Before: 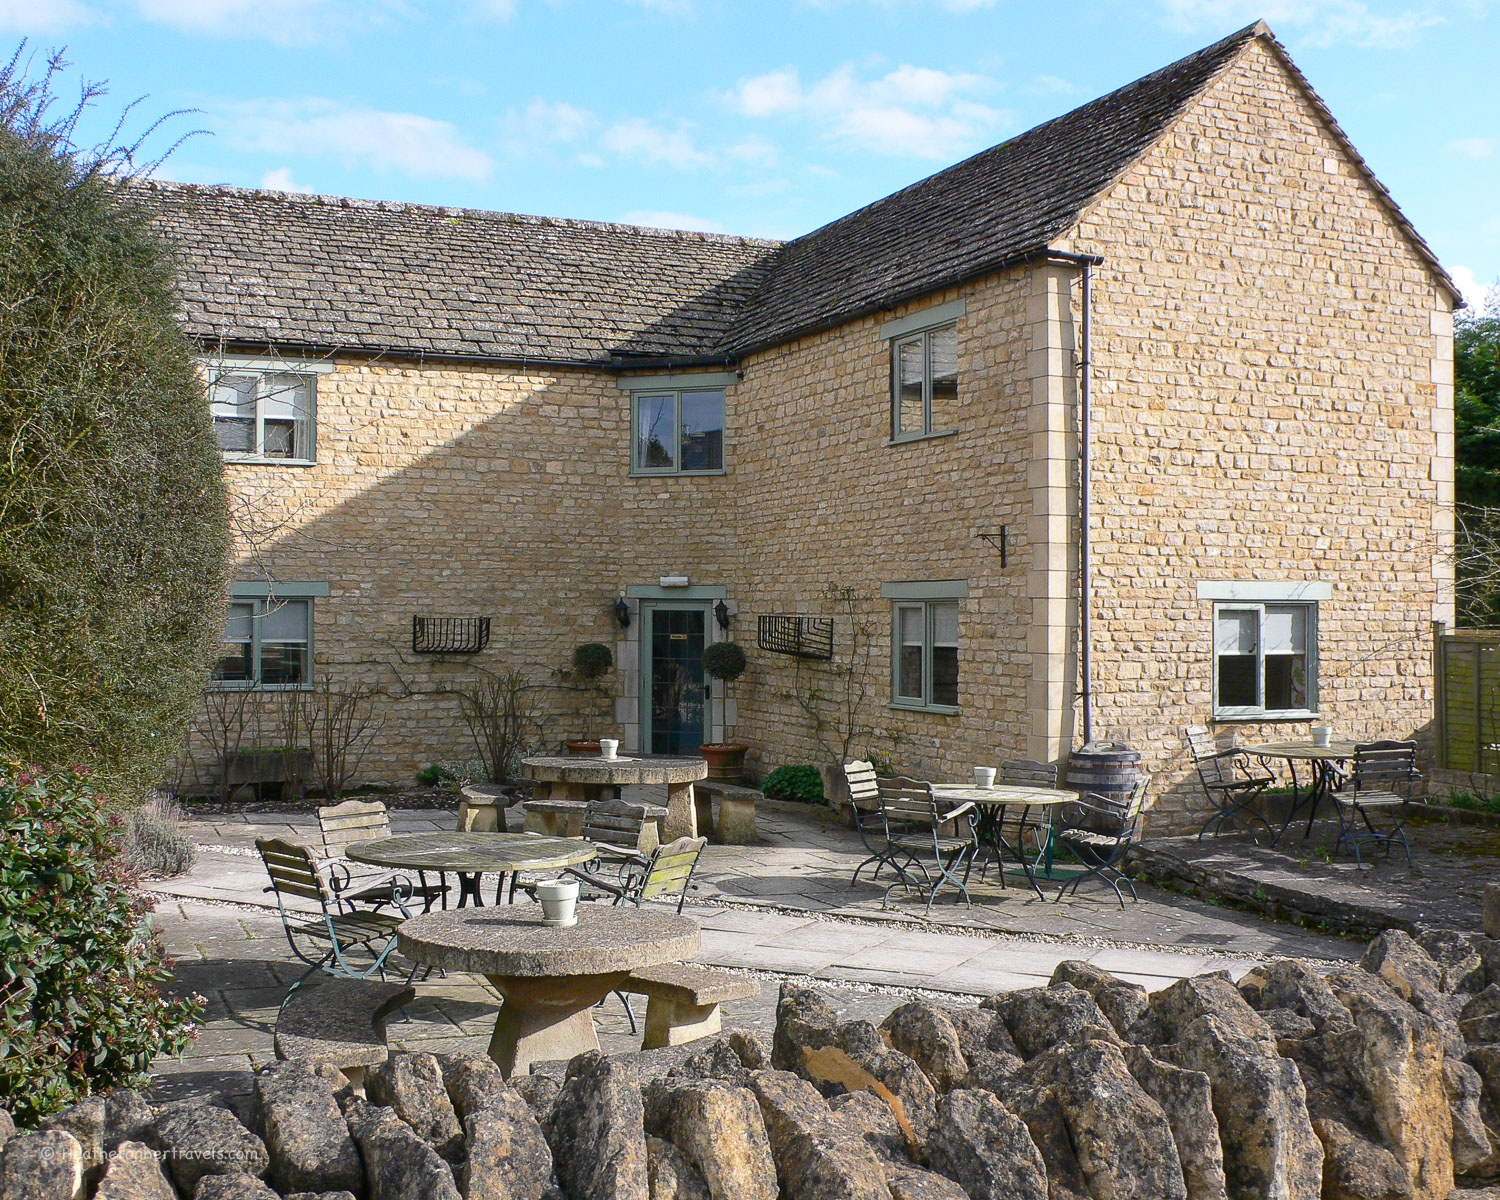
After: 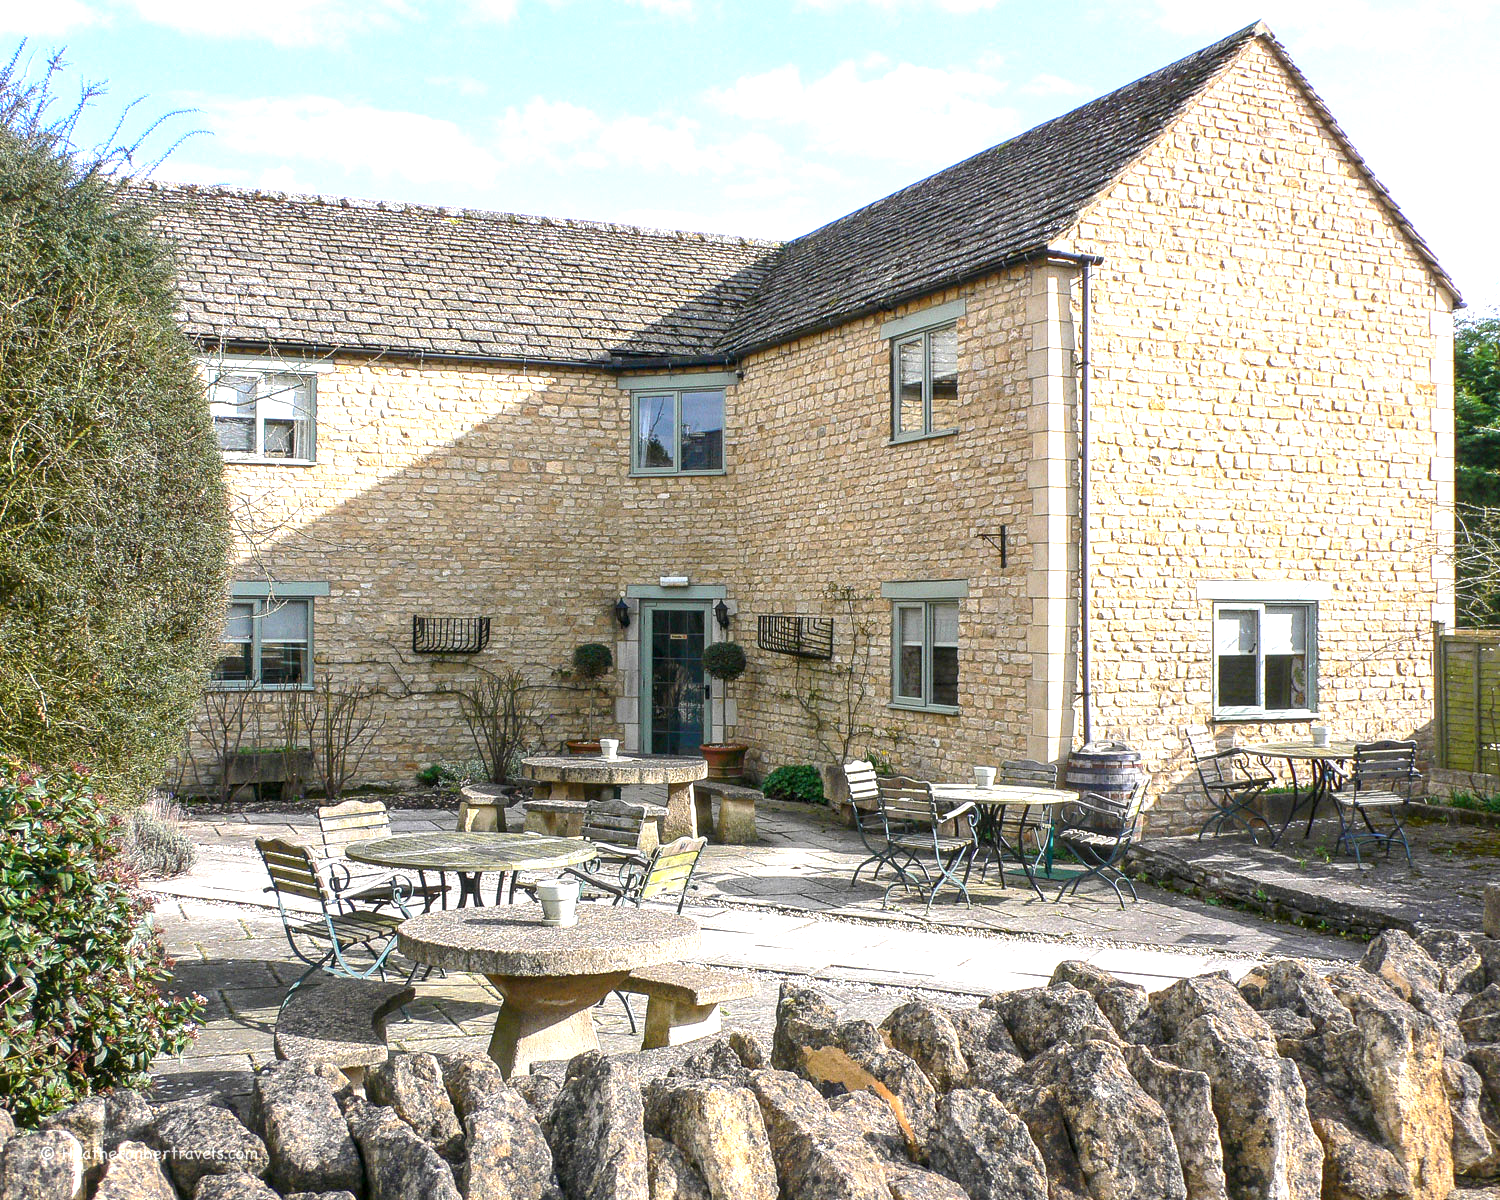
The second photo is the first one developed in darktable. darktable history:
exposure: black level correction 0, exposure 0.948 EV, compensate highlight preservation false
local contrast: detail 130%
